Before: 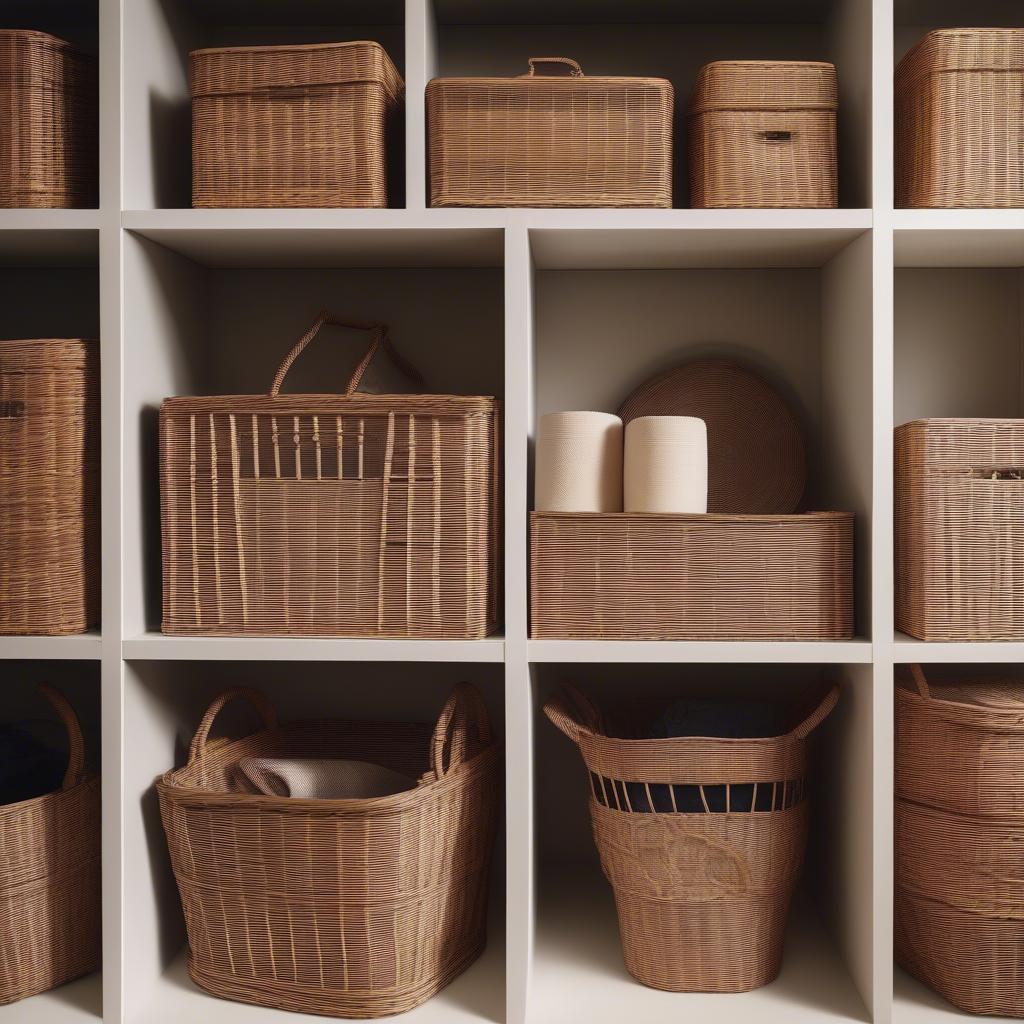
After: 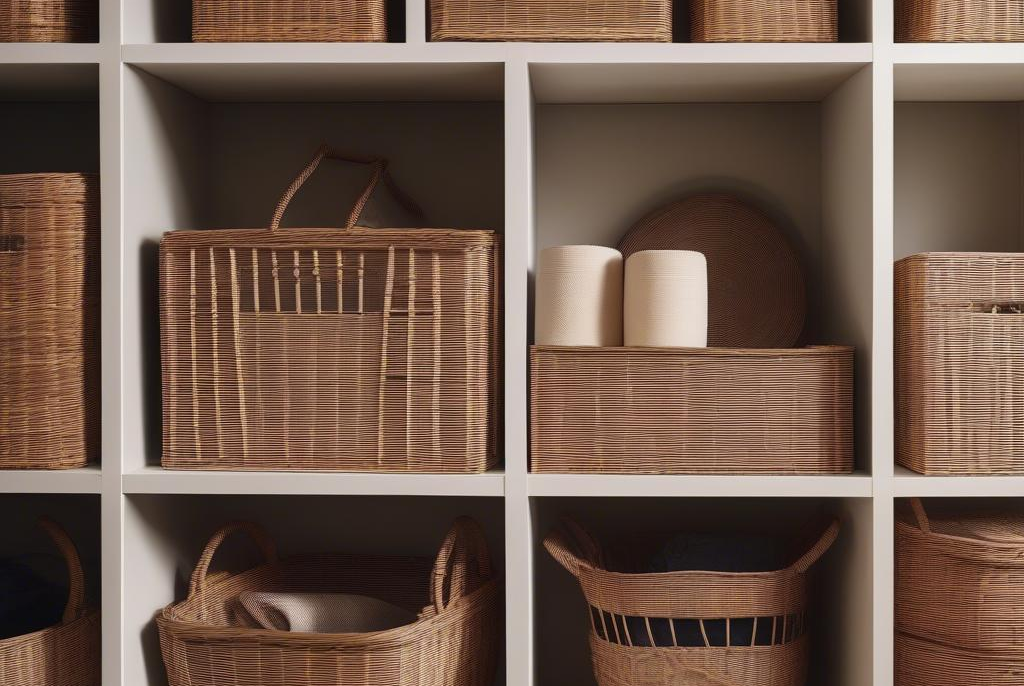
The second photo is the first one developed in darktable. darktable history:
crop: top 16.217%, bottom 16.732%
